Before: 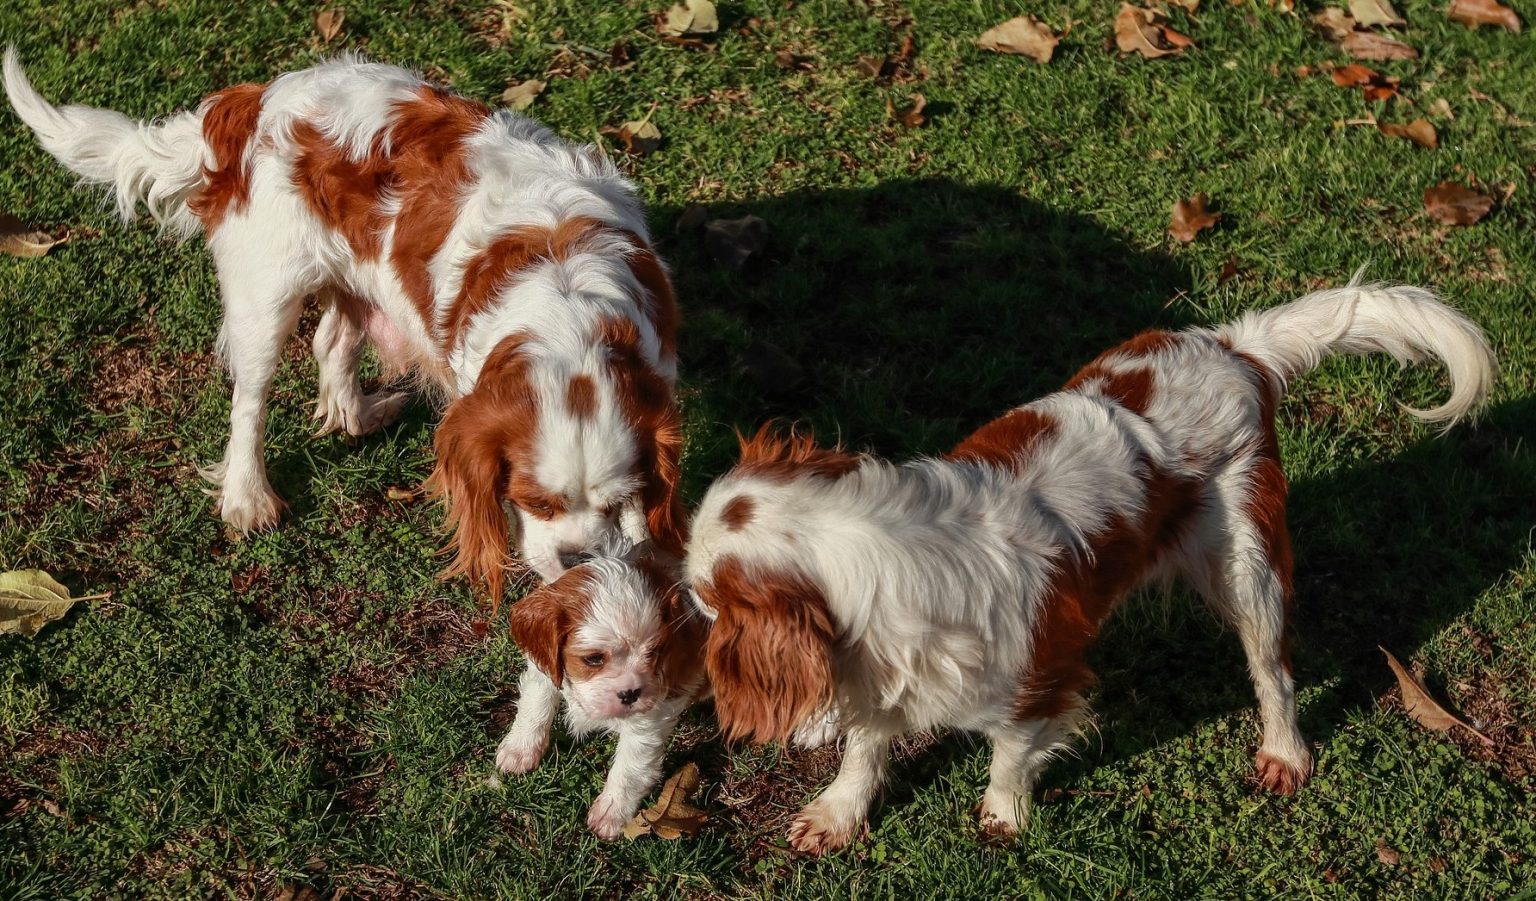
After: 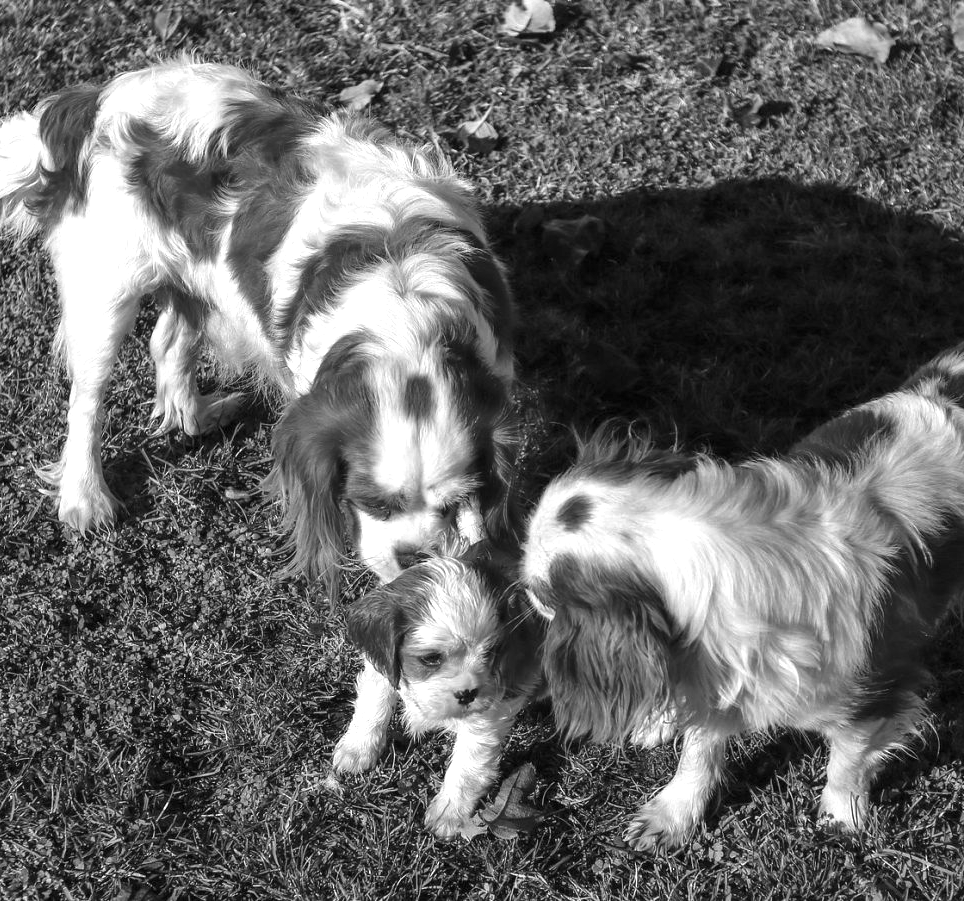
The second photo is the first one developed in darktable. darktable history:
crop: left 10.615%, right 26.532%
color zones: curves: ch0 [(0.002, 0.593) (0.143, 0.417) (0.285, 0.541) (0.455, 0.289) (0.608, 0.327) (0.727, 0.283) (0.869, 0.571) (1, 0.603)]; ch1 [(0, 0) (0.143, 0) (0.286, 0) (0.429, 0) (0.571, 0) (0.714, 0) (0.857, 0)]
exposure: black level correction 0, exposure 0.694 EV, compensate highlight preservation false
